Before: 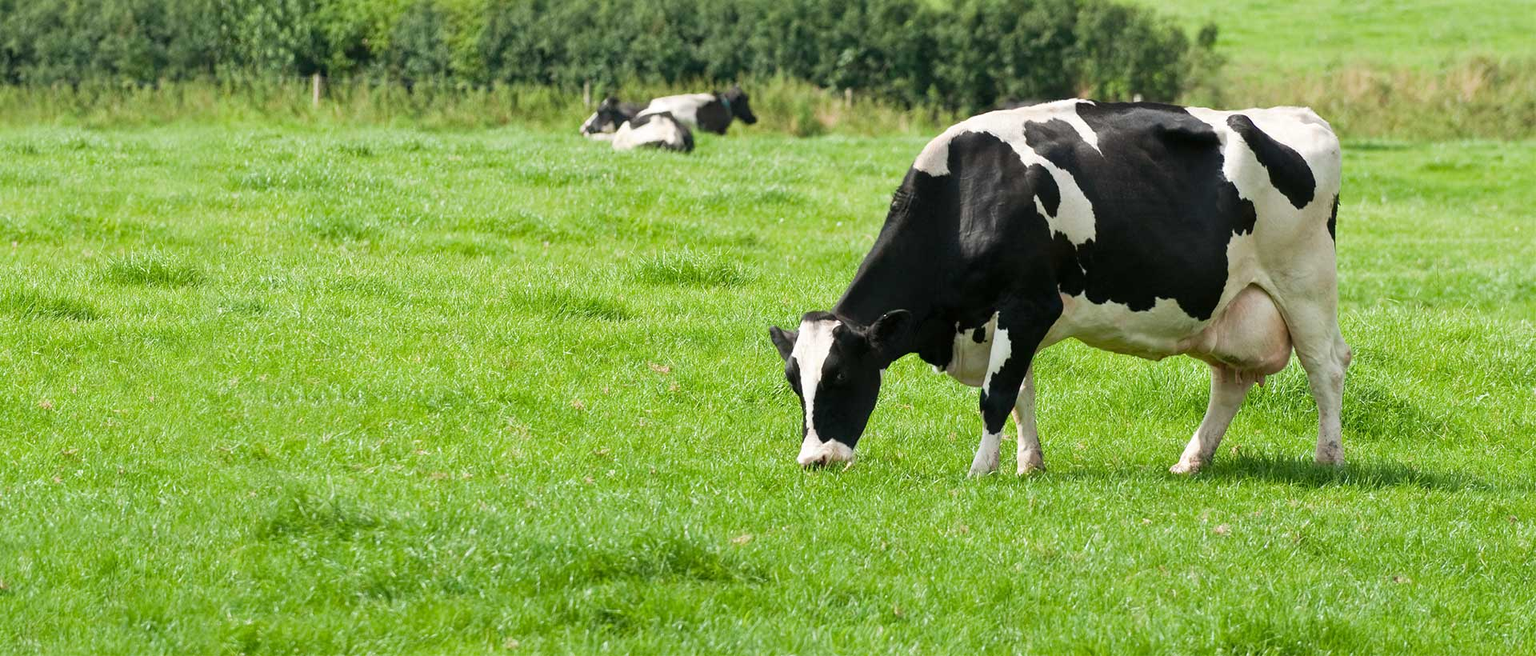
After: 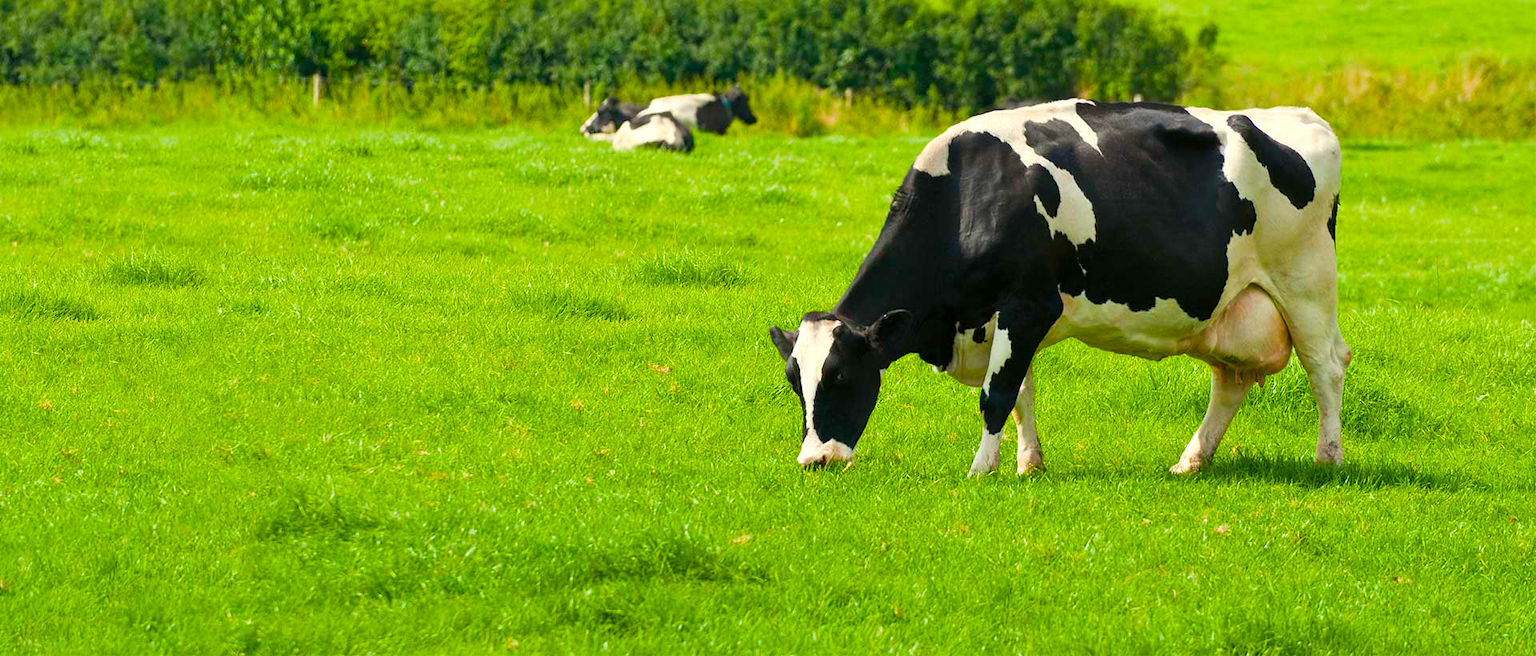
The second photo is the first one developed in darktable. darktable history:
color balance rgb: highlights gain › luminance 5.782%, highlights gain › chroma 2.542%, highlights gain › hue 88.13°, perceptual saturation grading › global saturation 29.773%, global vibrance 50.451%
